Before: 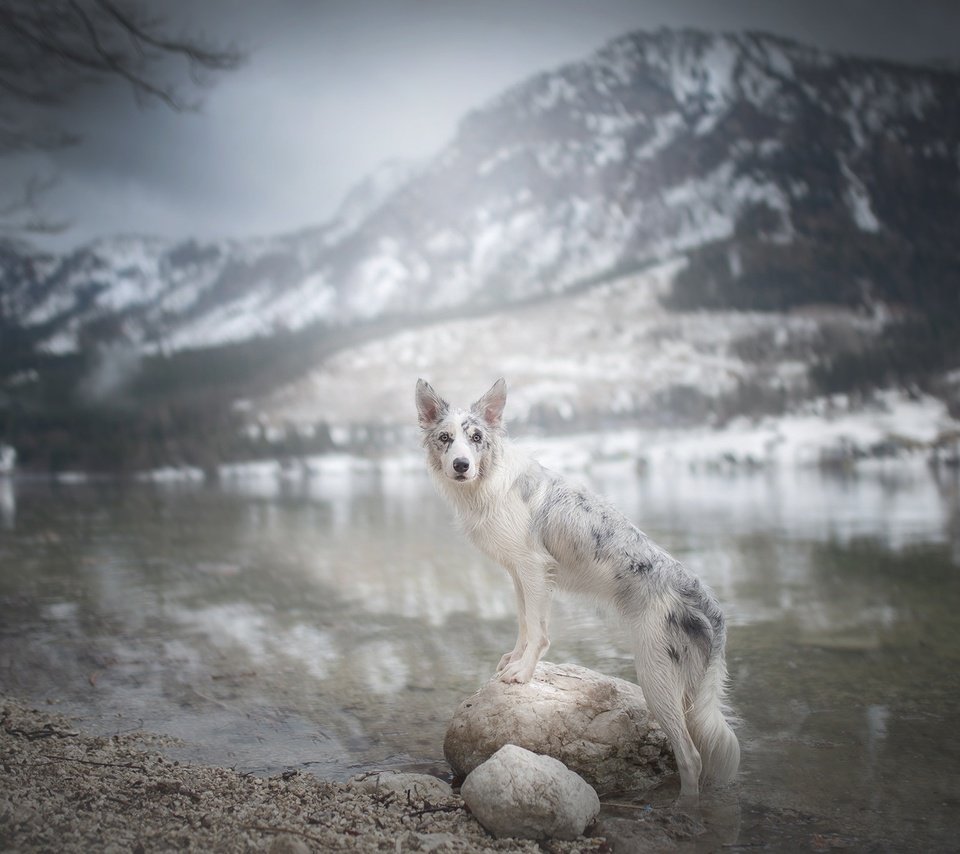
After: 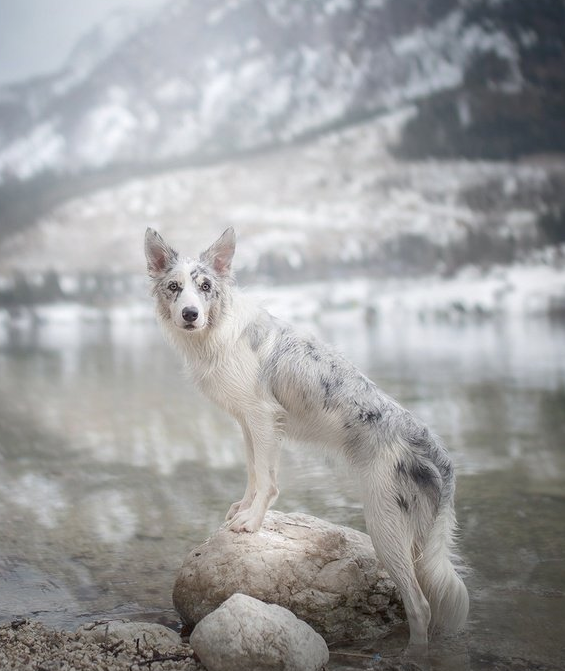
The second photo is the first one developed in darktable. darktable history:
exposure: black level correction 0.005, exposure 0.015 EV, compensate exposure bias true, compensate highlight preservation false
crop and rotate: left 28.329%, top 17.746%, right 12.816%, bottom 3.66%
